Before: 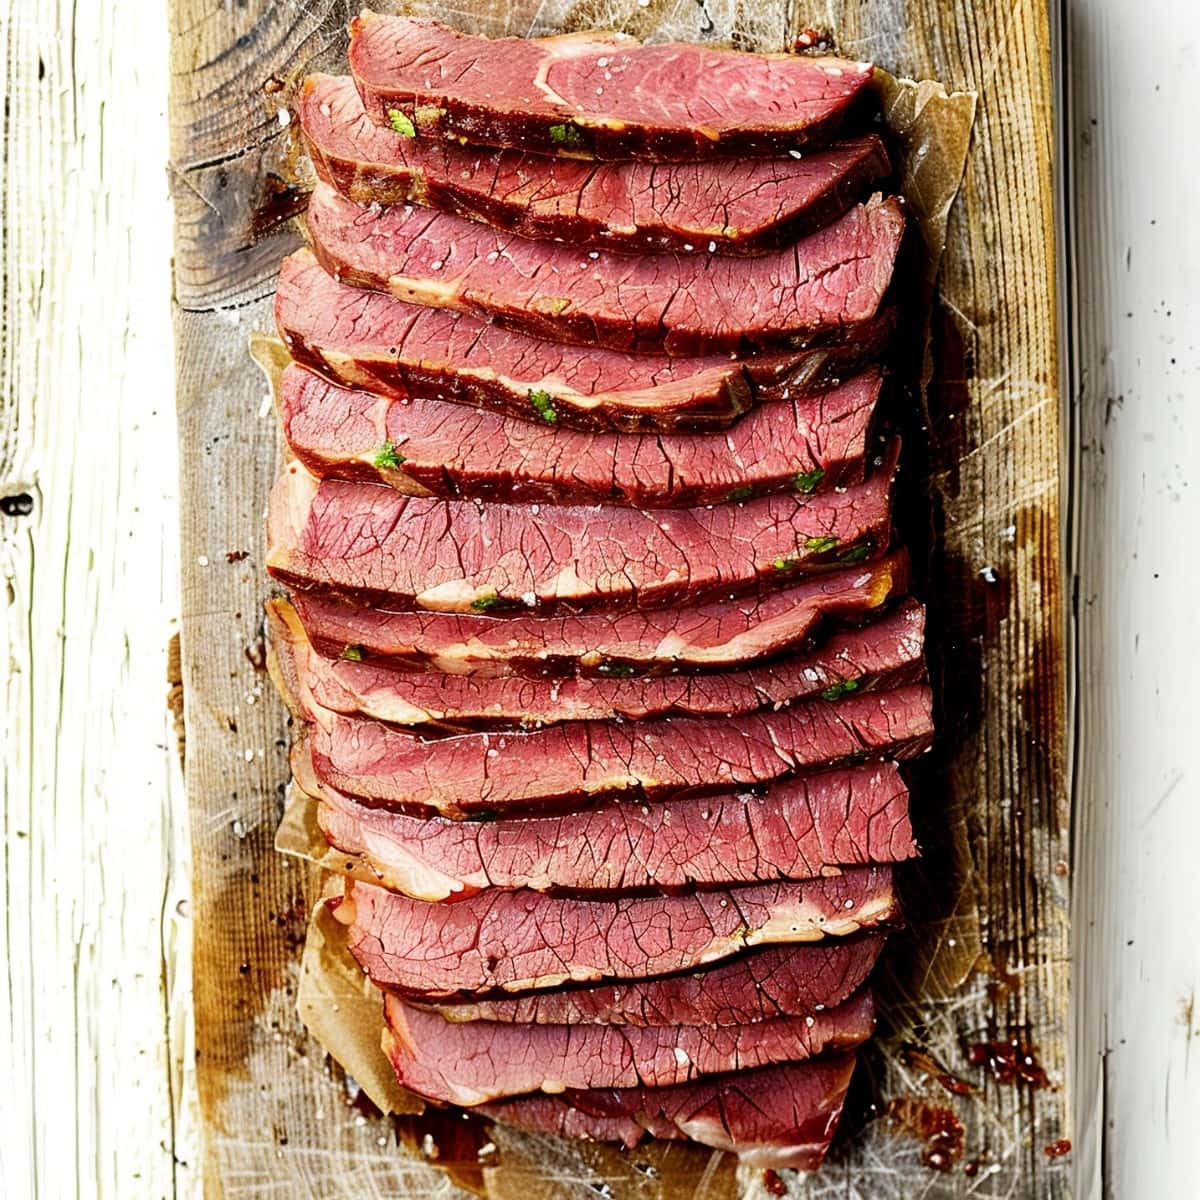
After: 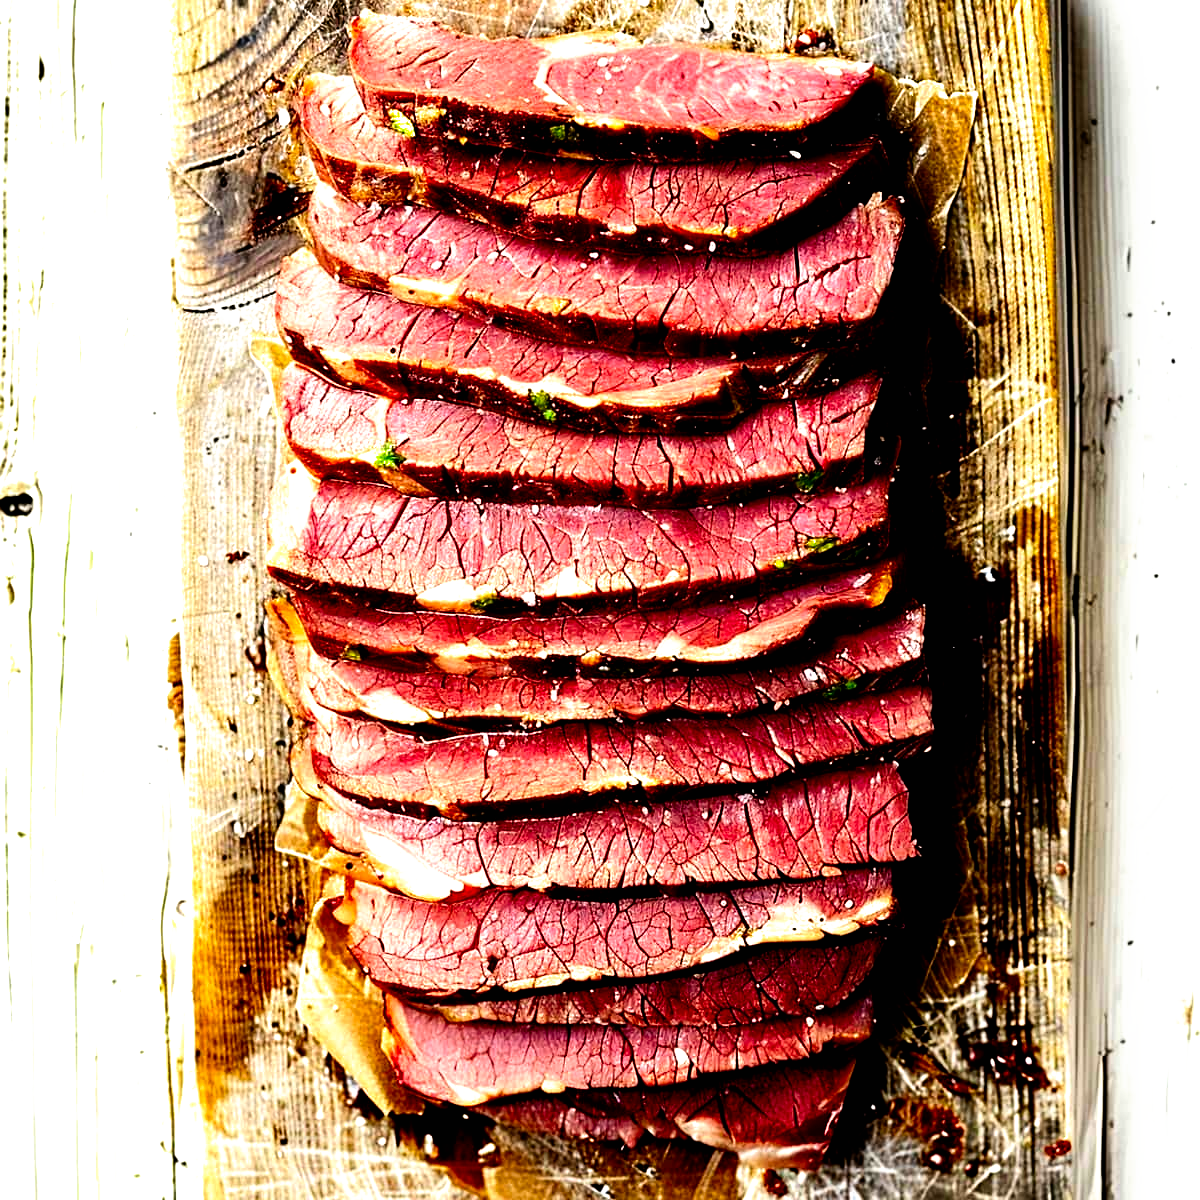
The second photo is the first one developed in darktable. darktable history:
filmic rgb: black relative exposure -8.2 EV, white relative exposure 2.2 EV, threshold 3 EV, hardness 7.11, latitude 85.74%, contrast 1.696, highlights saturation mix -4%, shadows ↔ highlights balance -2.69%, preserve chrominance no, color science v5 (2021), contrast in shadows safe, contrast in highlights safe, enable highlight reconstruction true
contrast brightness saturation: contrast 0.1, brightness 0.03, saturation 0.09
